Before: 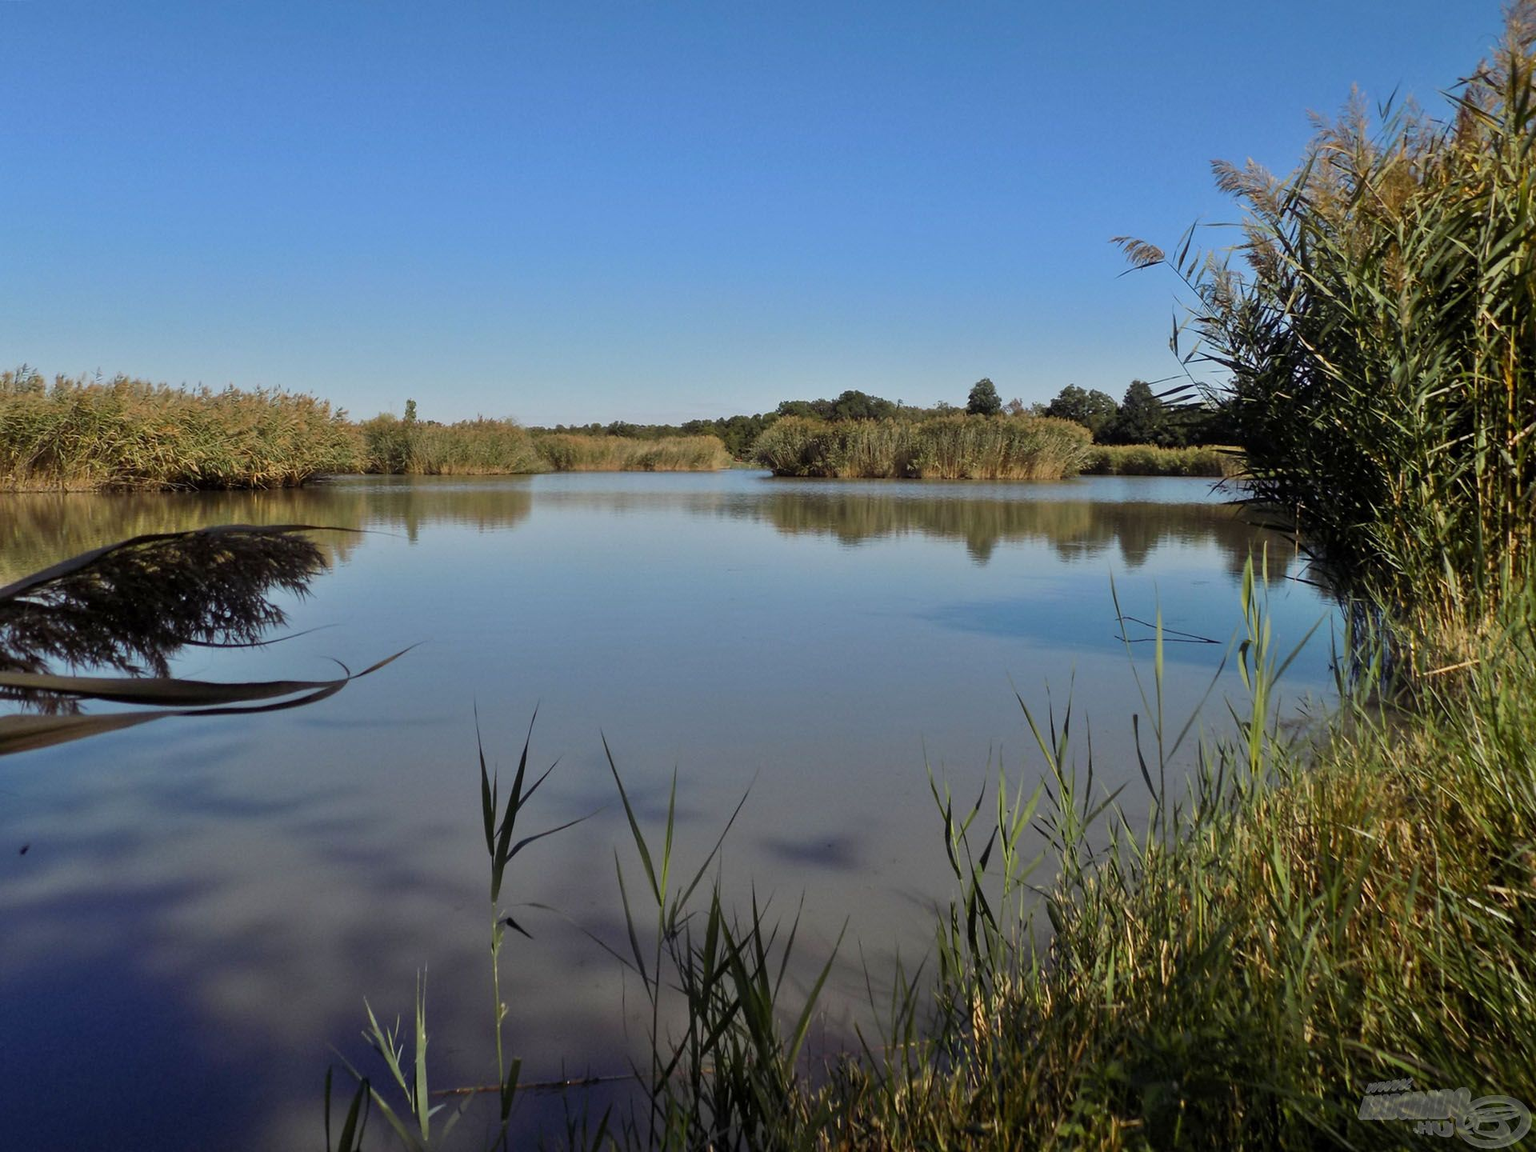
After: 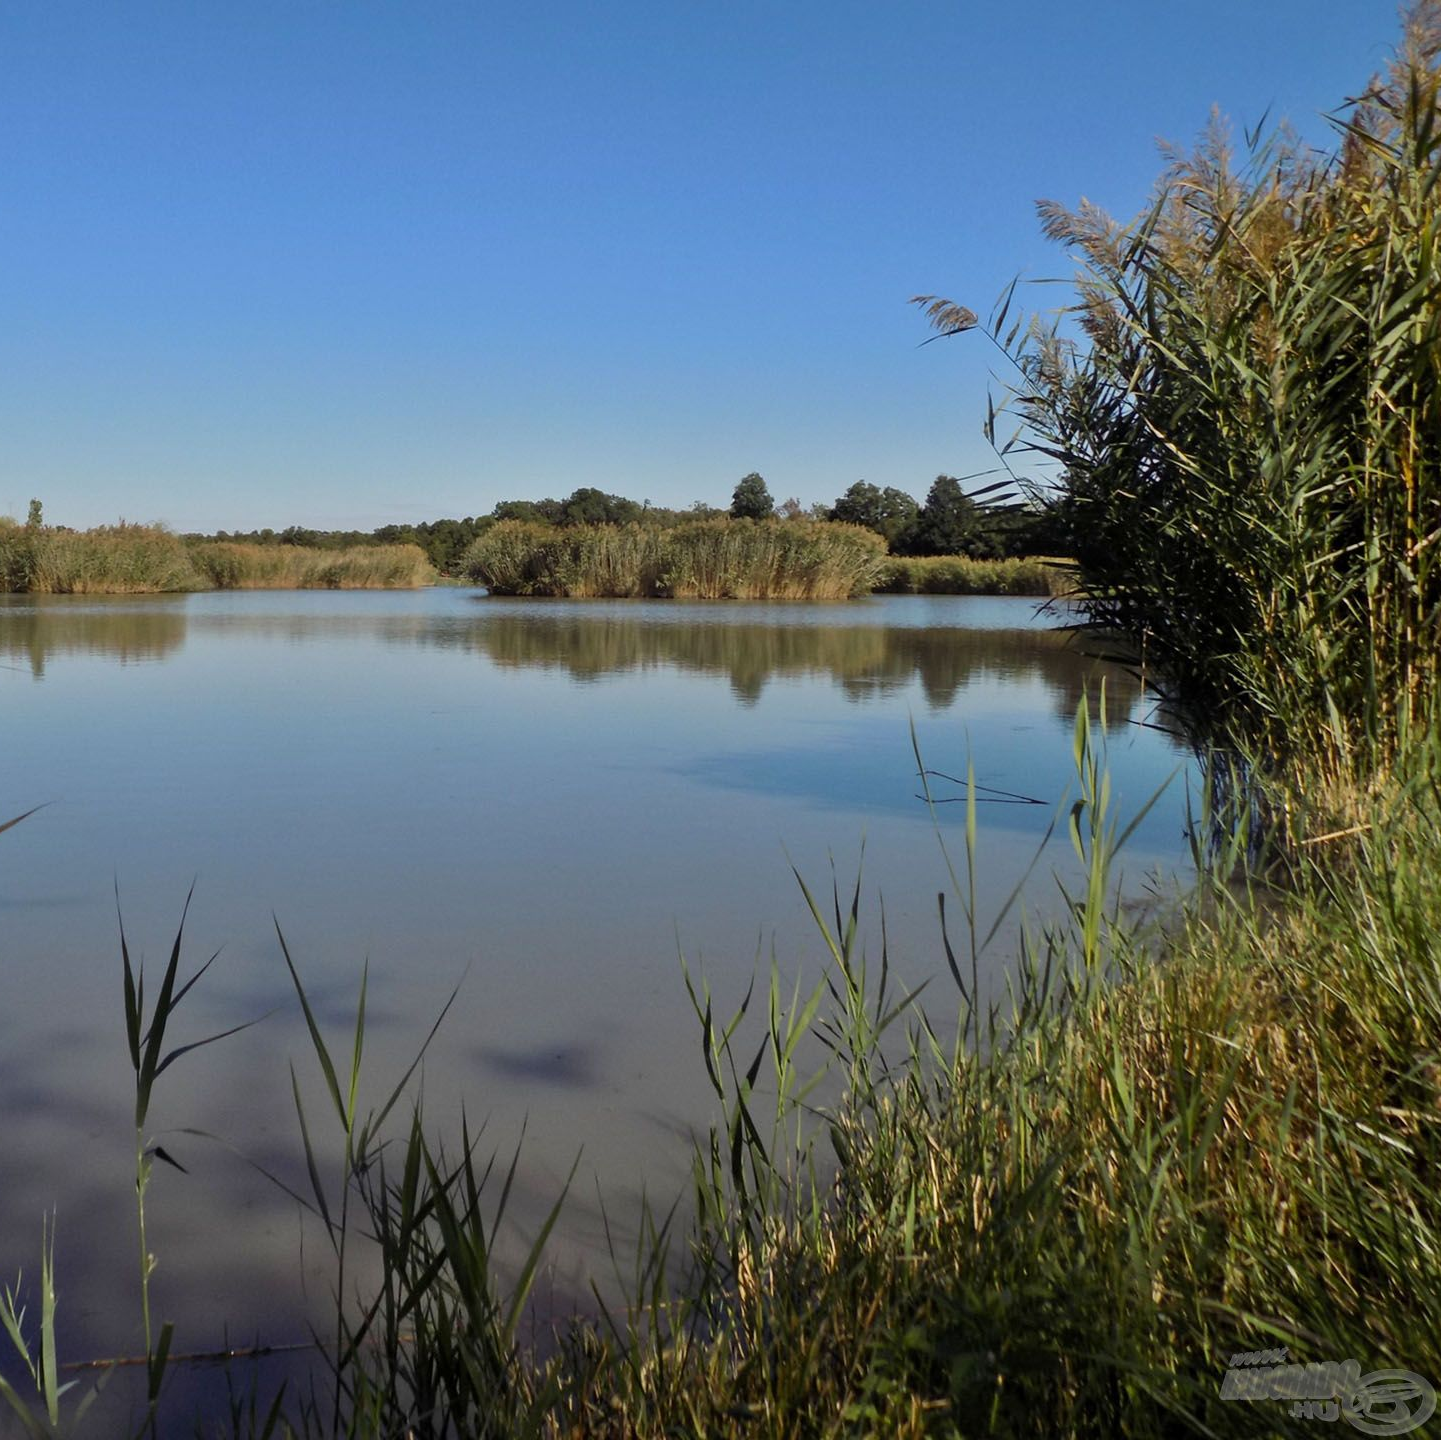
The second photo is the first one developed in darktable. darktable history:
crop and rotate: left 24.943%
